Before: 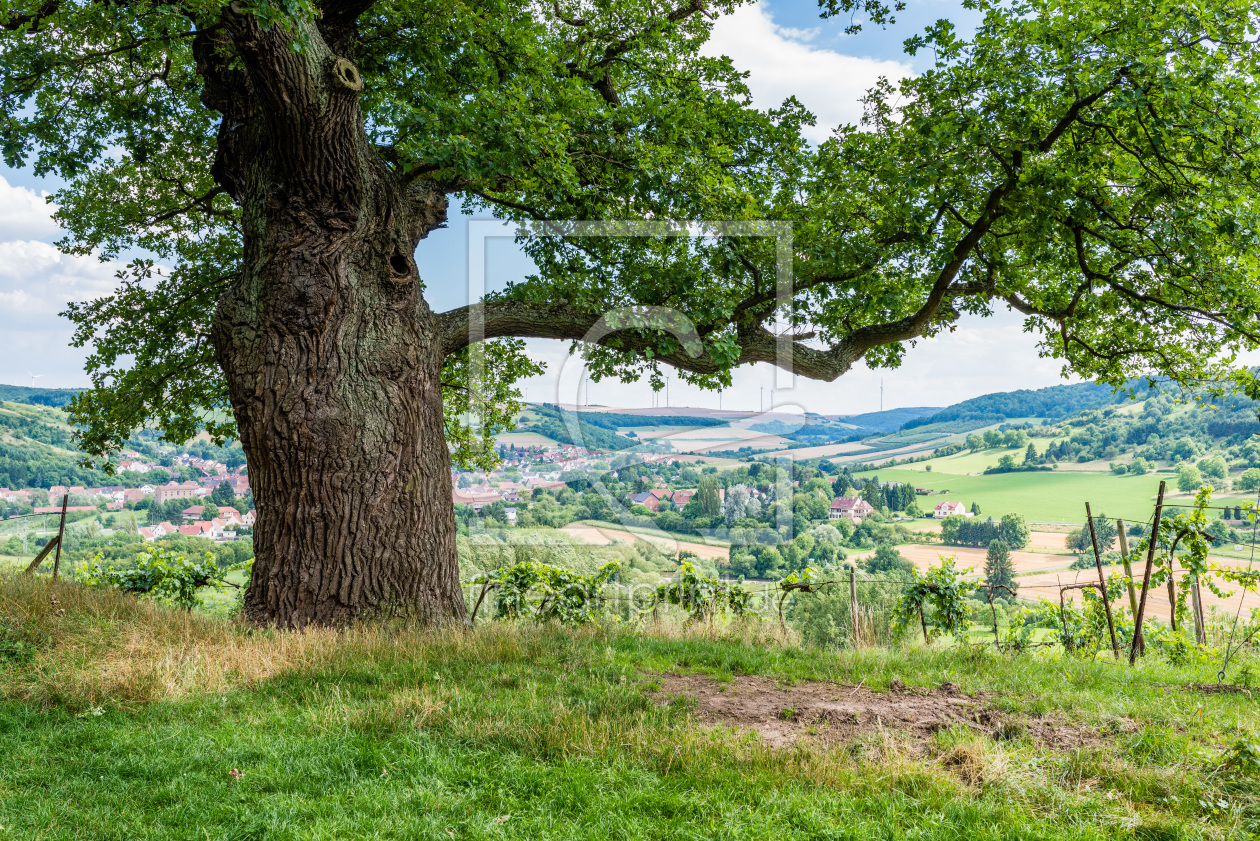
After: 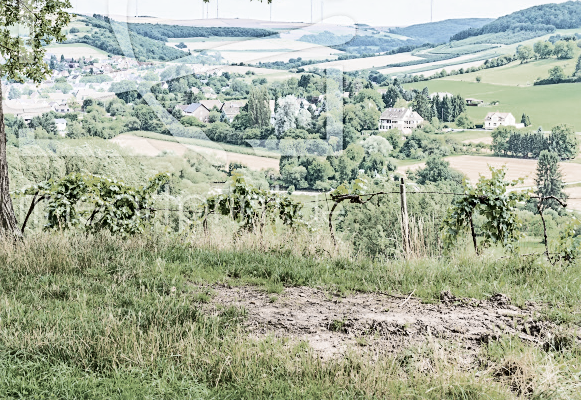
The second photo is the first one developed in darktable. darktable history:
color zones: curves: ch0 [(0, 0.487) (0.241, 0.395) (0.434, 0.373) (0.658, 0.412) (0.838, 0.487)]; ch1 [(0, 0) (0.053, 0.053) (0.211, 0.202) (0.579, 0.259) (0.781, 0.241)]
shadows and highlights: shadows 29.71, highlights -30.38, shadows color adjustment 97.98%, highlights color adjustment 58.95%, low approximation 0.01, soften with gaussian
tone curve: curves: ch0 [(0, 0) (0.003, 0.003) (0.011, 0.013) (0.025, 0.028) (0.044, 0.05) (0.069, 0.078) (0.1, 0.113) (0.136, 0.153) (0.177, 0.2) (0.224, 0.271) (0.277, 0.374) (0.335, 0.47) (0.399, 0.574) (0.468, 0.688) (0.543, 0.79) (0.623, 0.859) (0.709, 0.919) (0.801, 0.957) (0.898, 0.978) (1, 1)], color space Lab, independent channels, preserve colors none
crop: left 35.766%, top 46.264%, right 18.081%, bottom 6.161%
sharpen: on, module defaults
